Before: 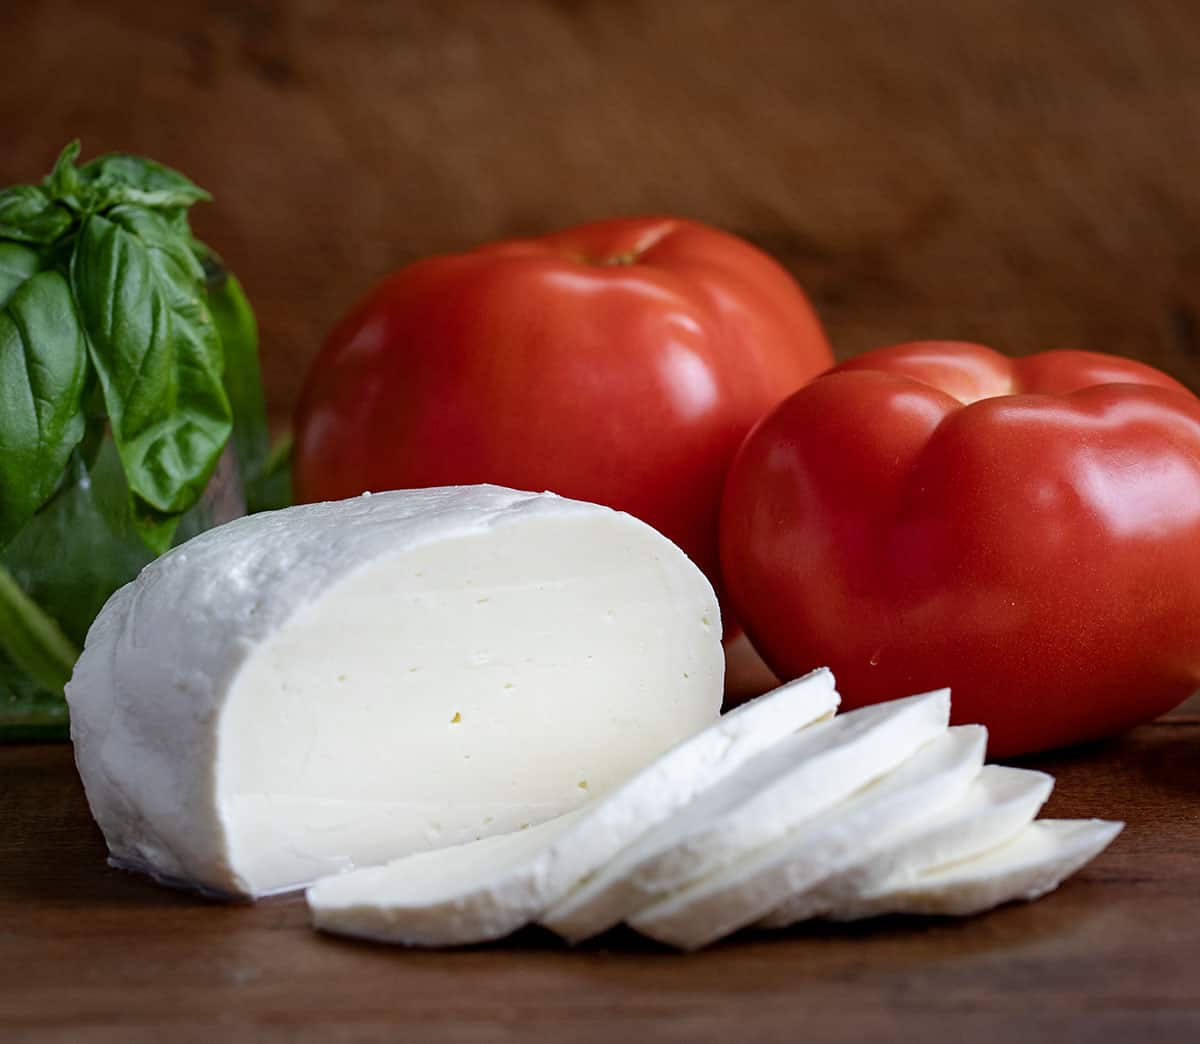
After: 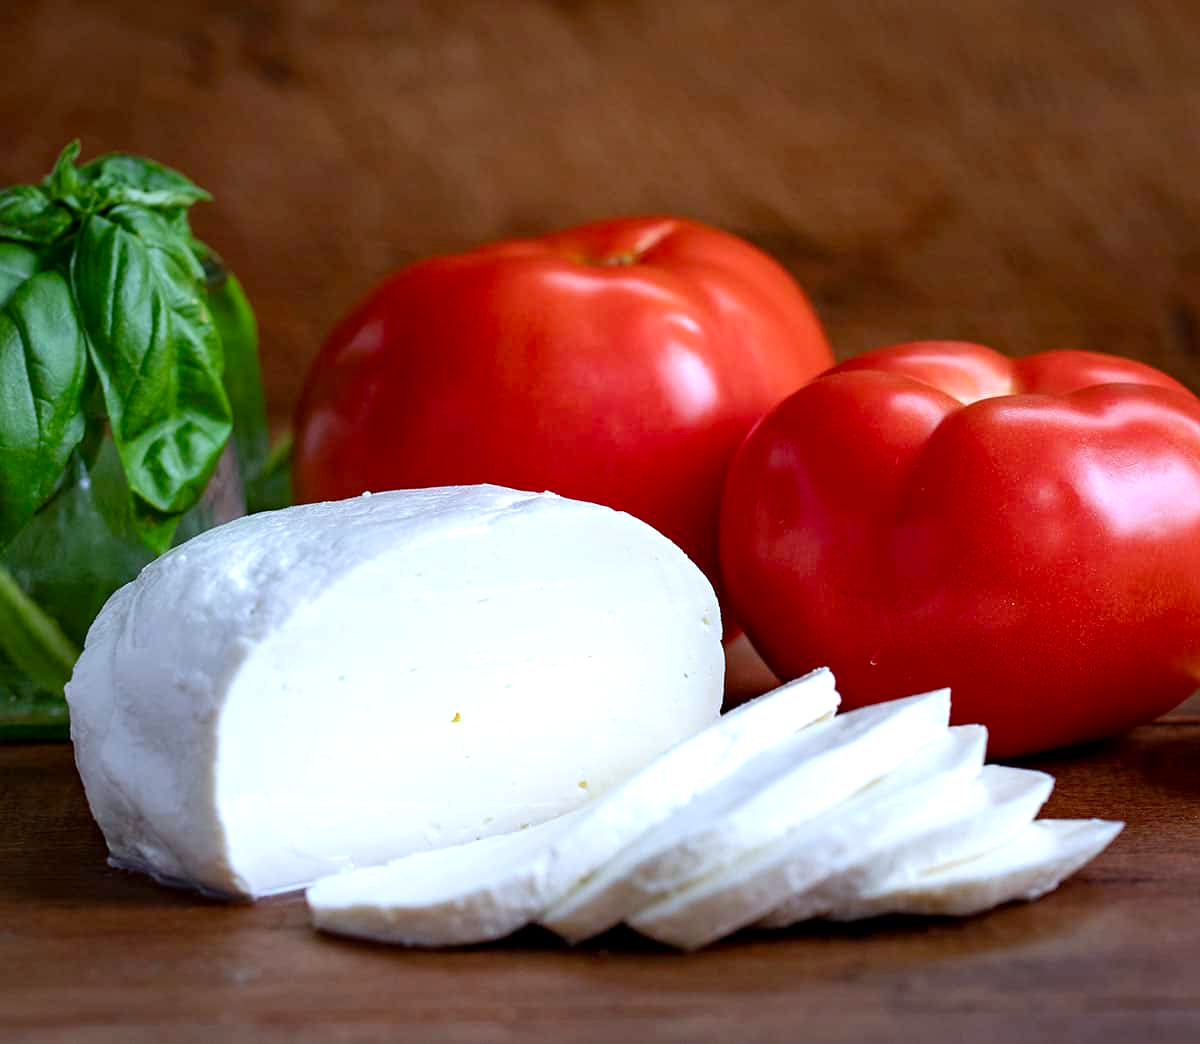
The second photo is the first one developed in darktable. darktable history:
exposure: black level correction 0.001, exposure 0.5 EV, compensate exposure bias true, compensate highlight preservation false
white balance: red 0.954, blue 1.079
